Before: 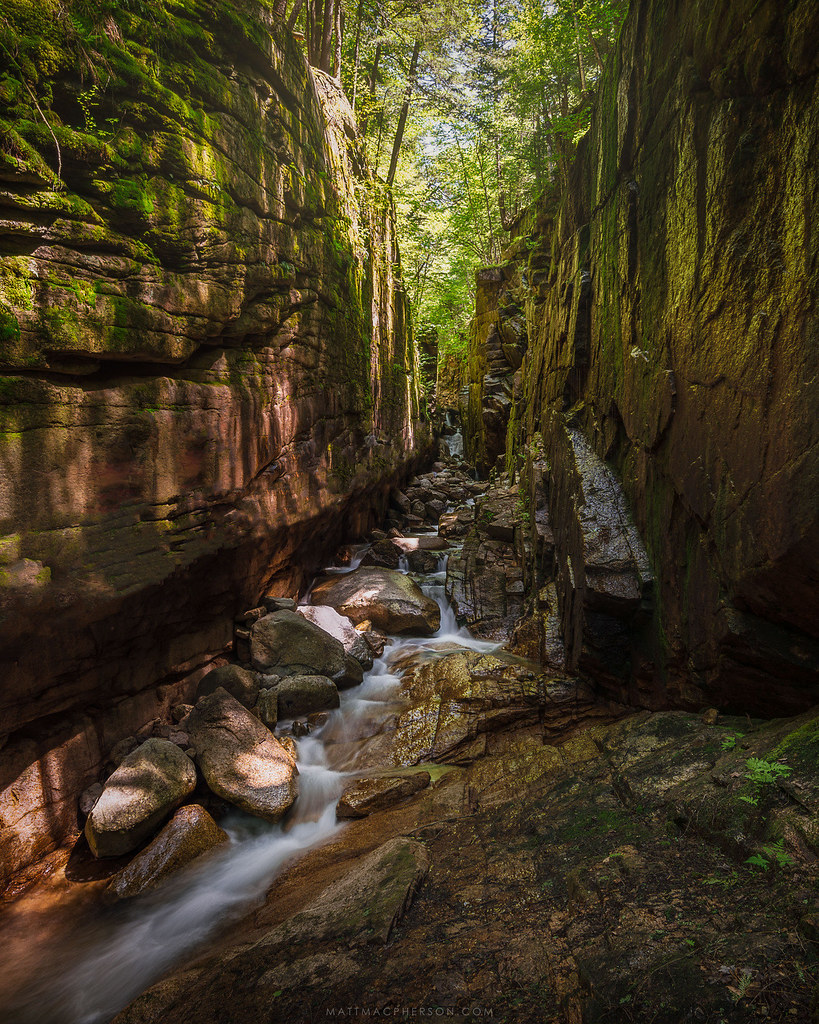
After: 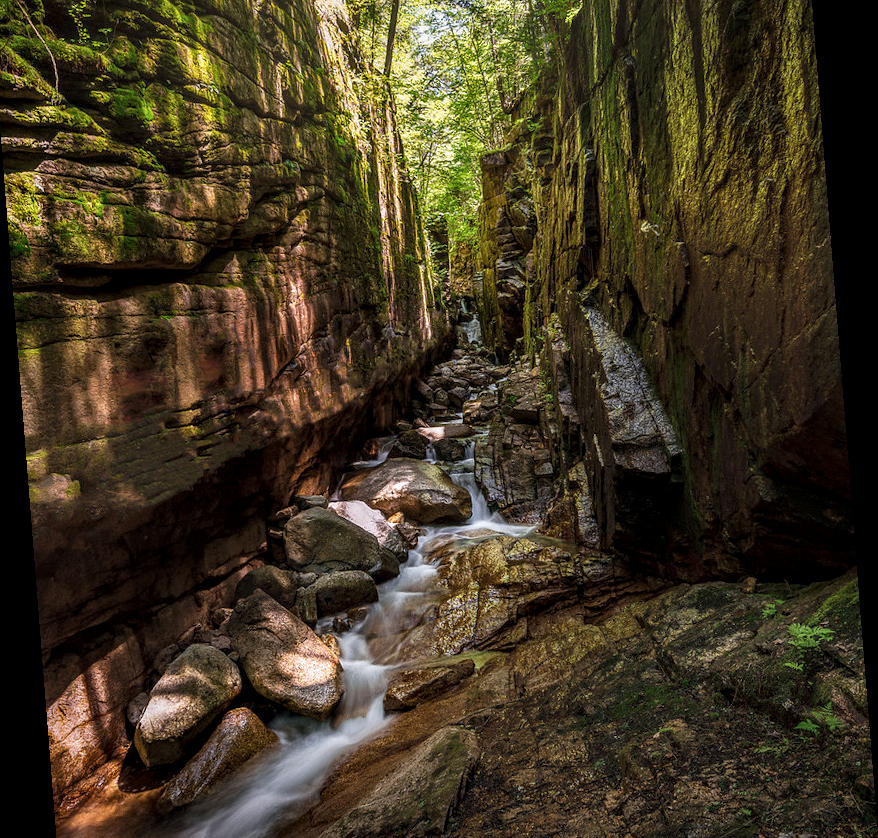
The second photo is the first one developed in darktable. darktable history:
crop and rotate: left 1.814%, top 12.818%, right 0.25%, bottom 9.225%
contrast equalizer: octaves 7, y [[0.6 ×6], [0.55 ×6], [0 ×6], [0 ×6], [0 ×6]], mix 0.29
rotate and perspective: rotation -4.2°, shear 0.006, automatic cropping off
local contrast: detail 130%
